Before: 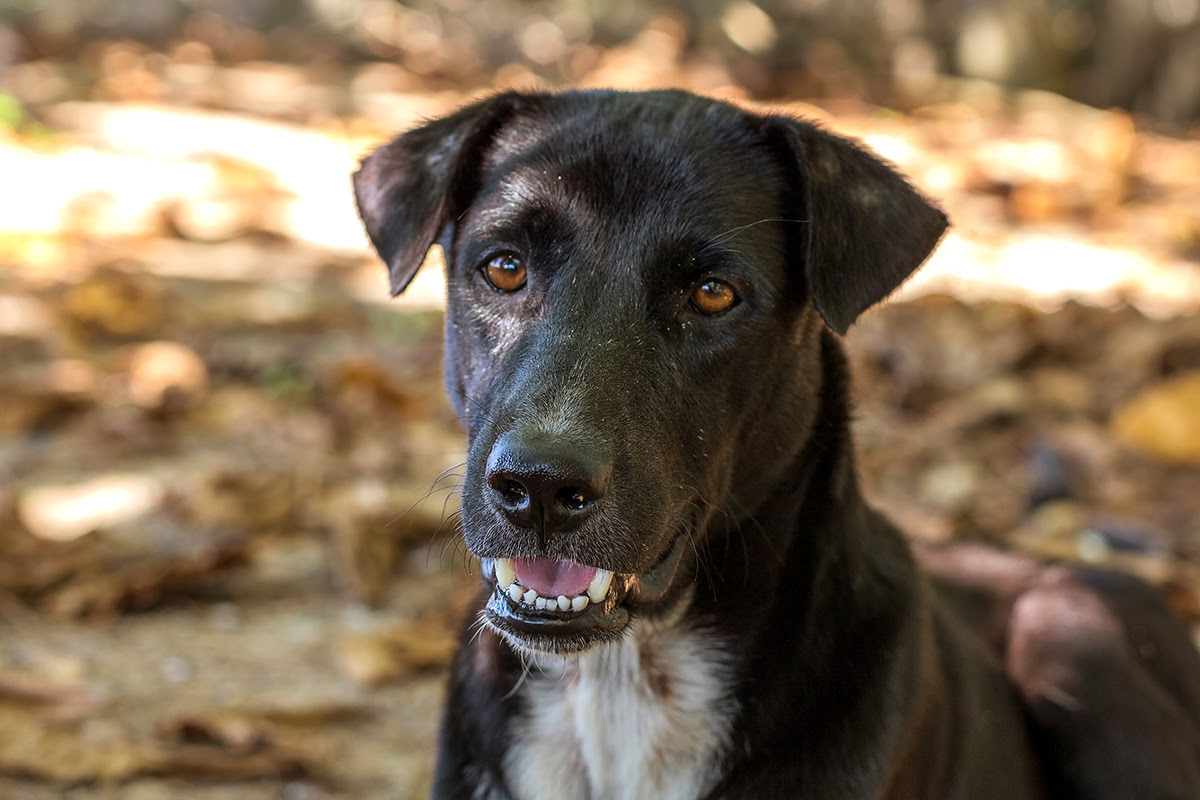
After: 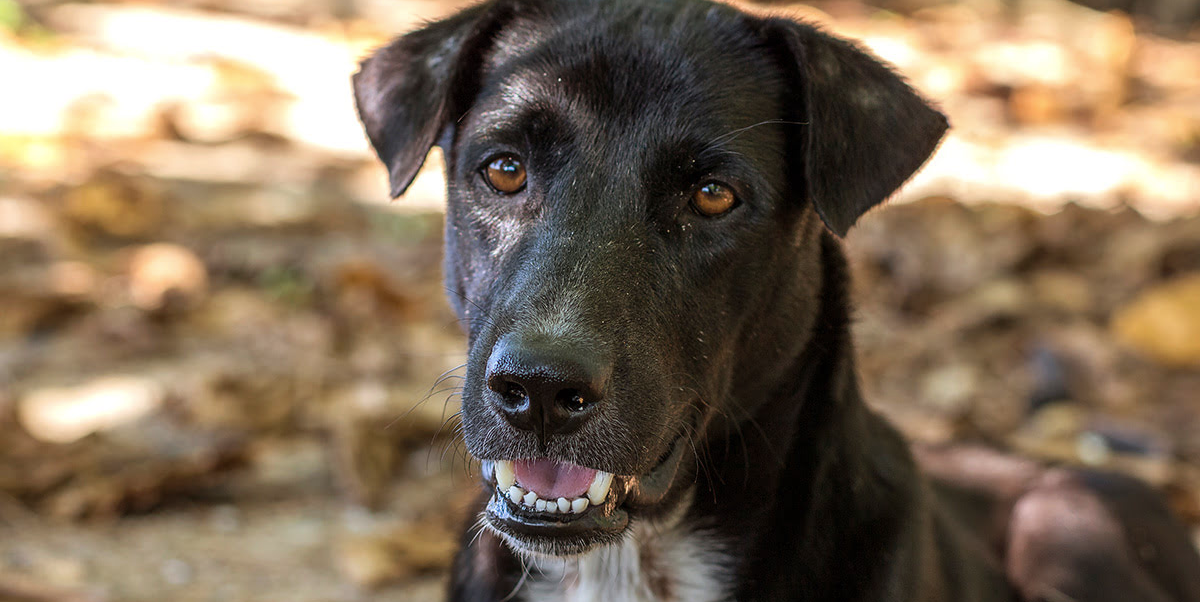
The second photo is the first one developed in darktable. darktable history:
crop and rotate: top 12.417%, bottom 12.251%
contrast brightness saturation: saturation -0.089
